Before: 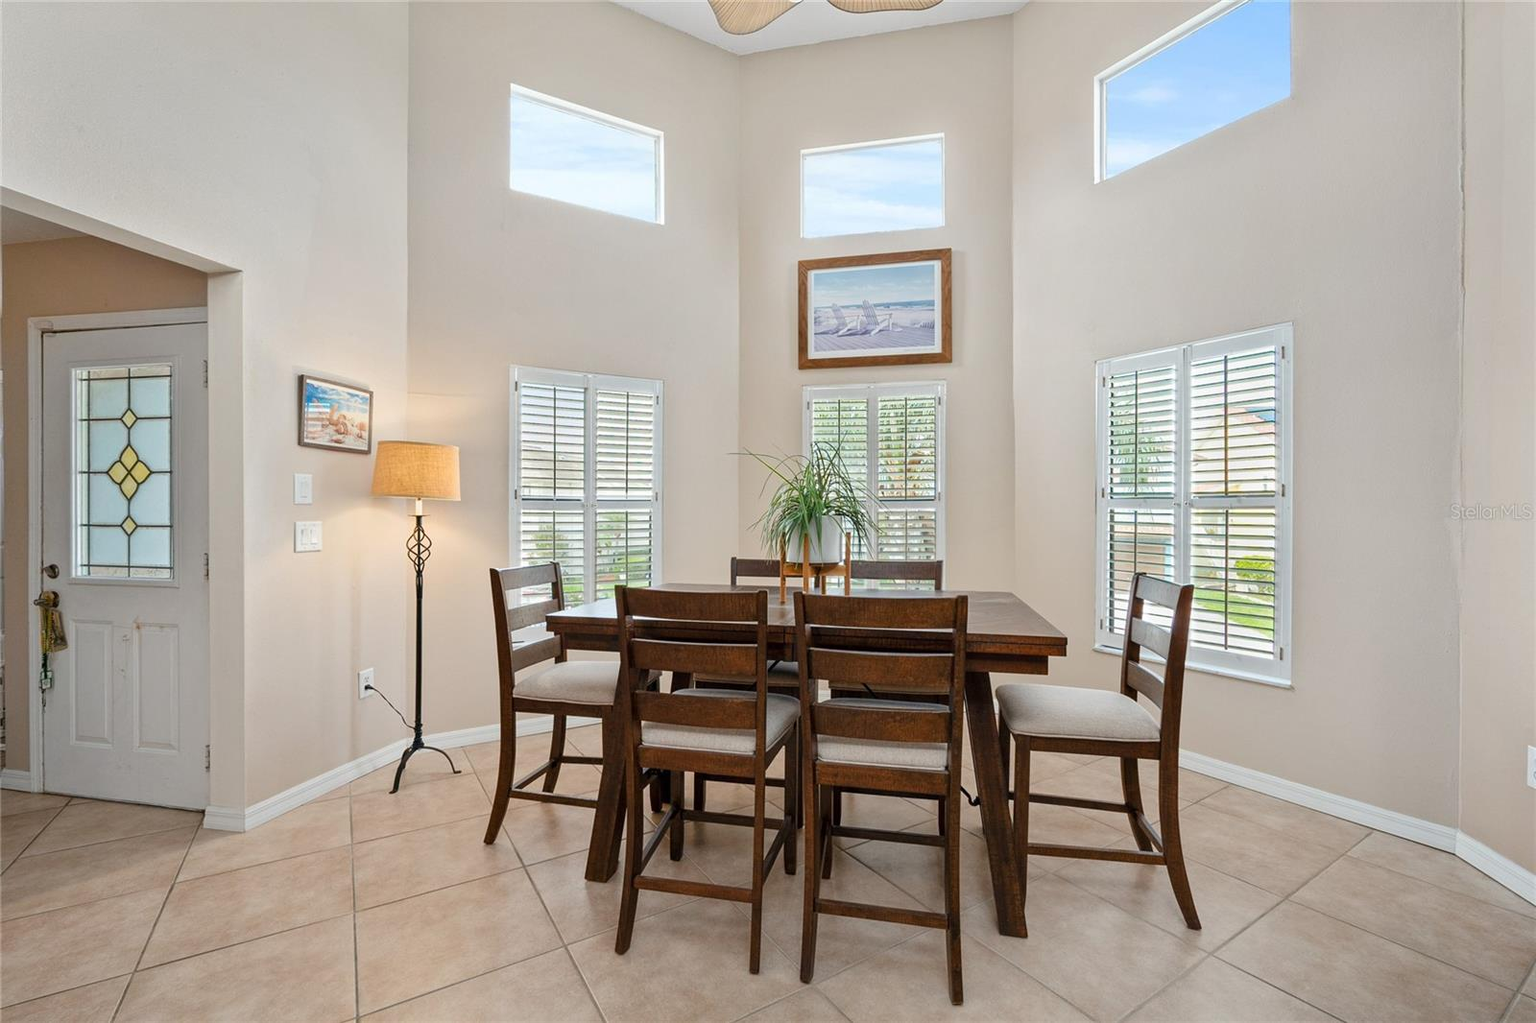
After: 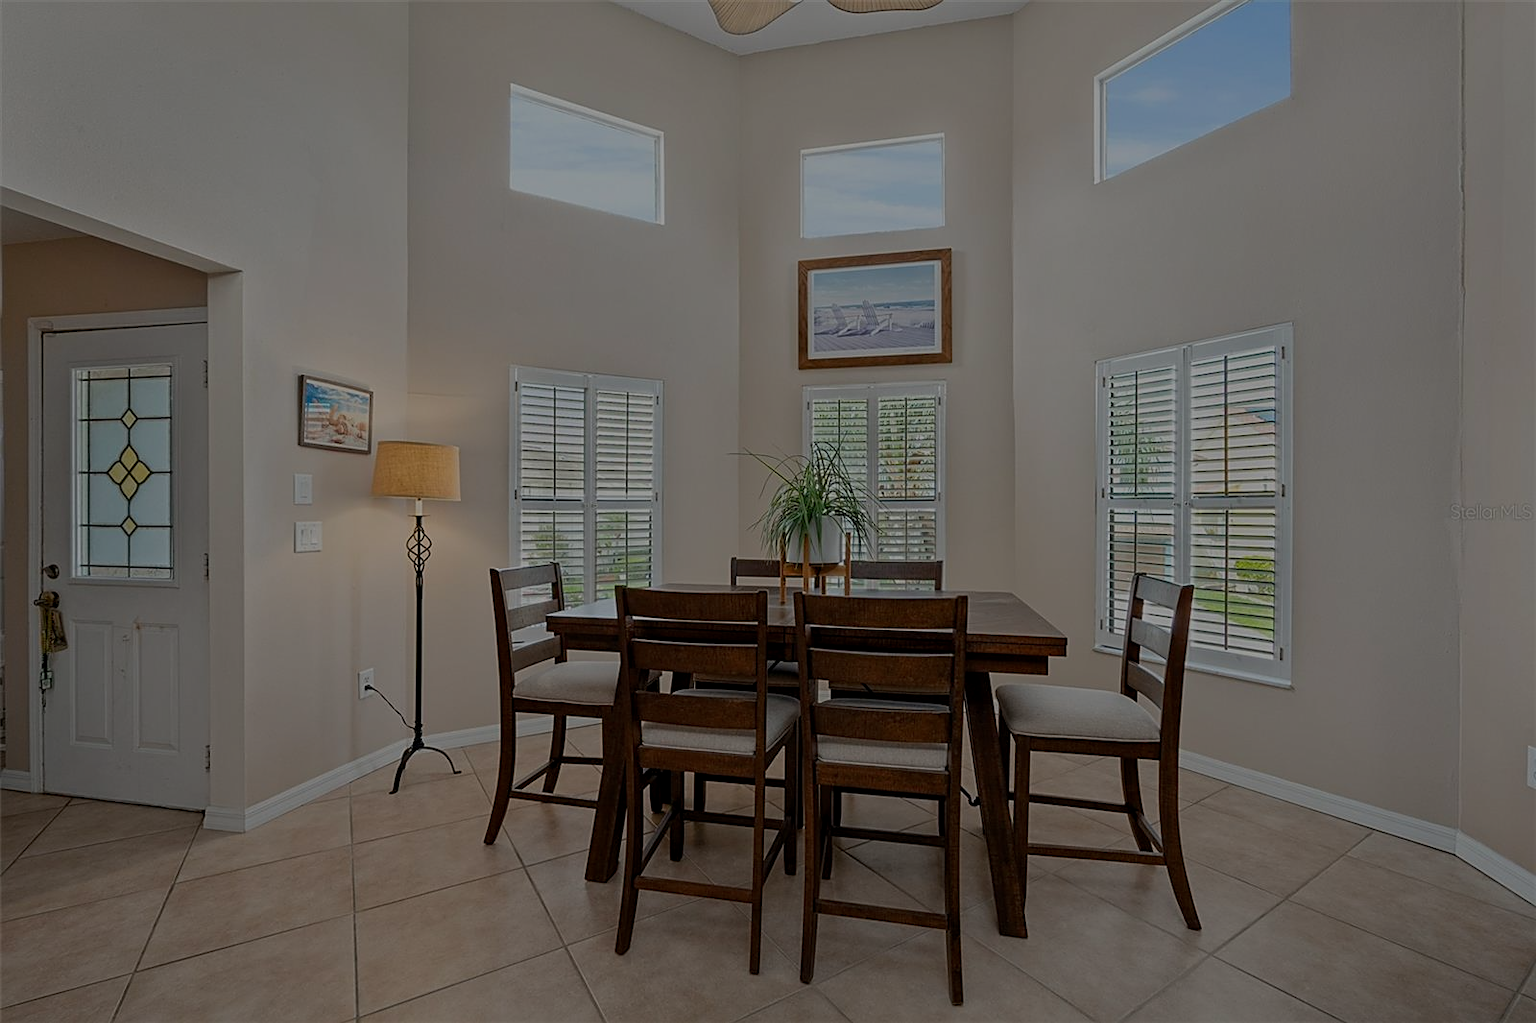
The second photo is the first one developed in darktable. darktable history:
sharpen: on, module defaults
exposure: black level correction 0.005, exposure 0.286 EV, compensate exposure bias true, compensate highlight preservation false
